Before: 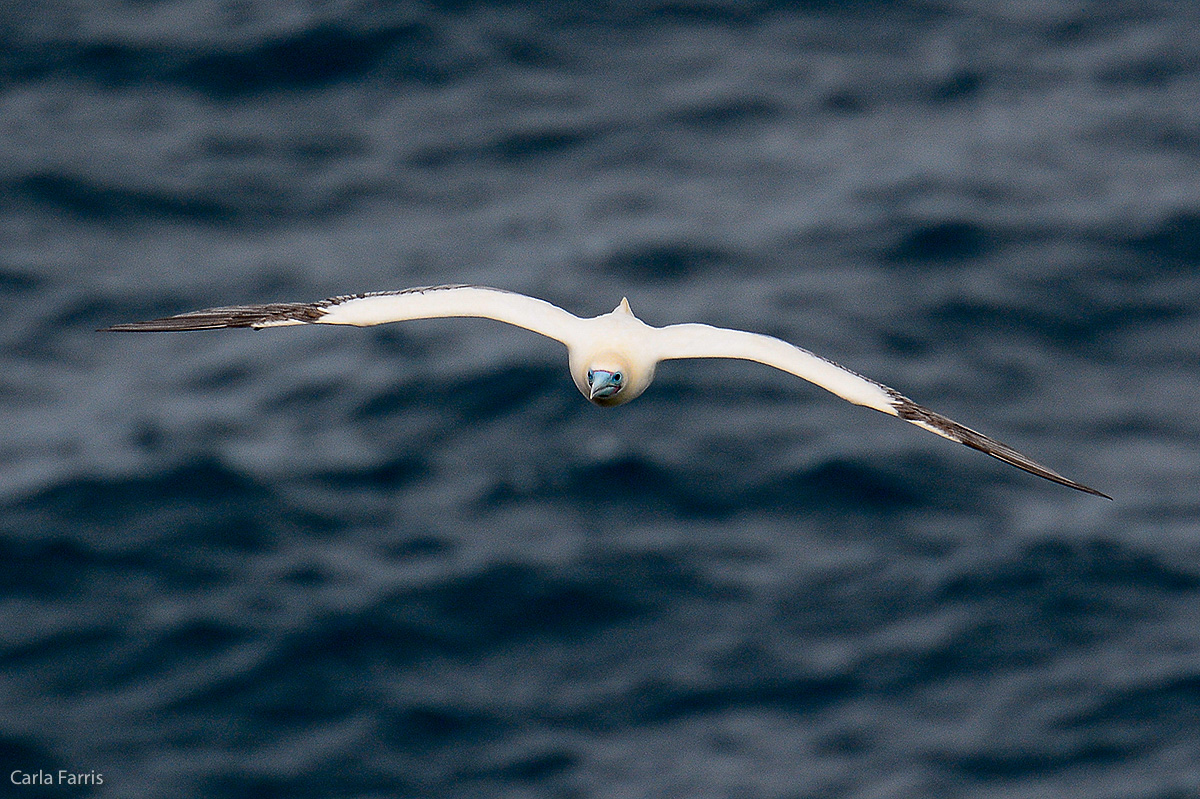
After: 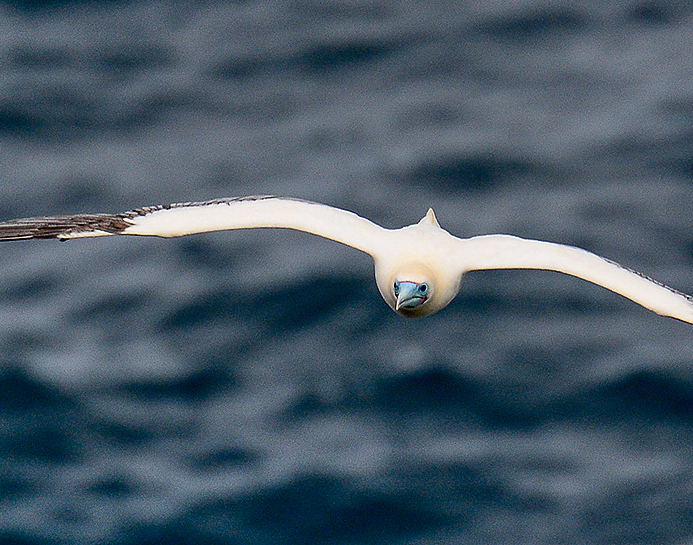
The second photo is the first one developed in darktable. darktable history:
crop: left 16.202%, top 11.208%, right 26.045%, bottom 20.557%
shadows and highlights: low approximation 0.01, soften with gaussian
